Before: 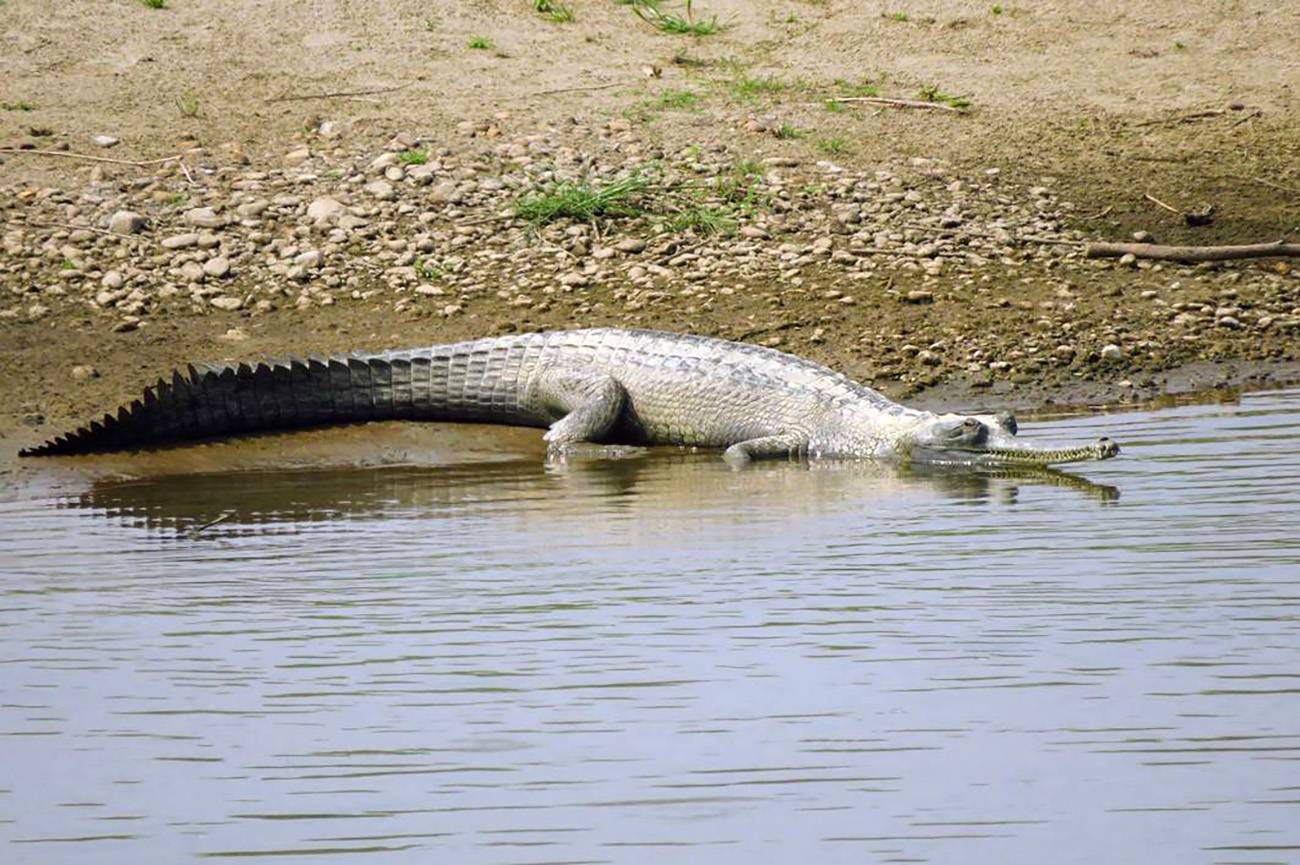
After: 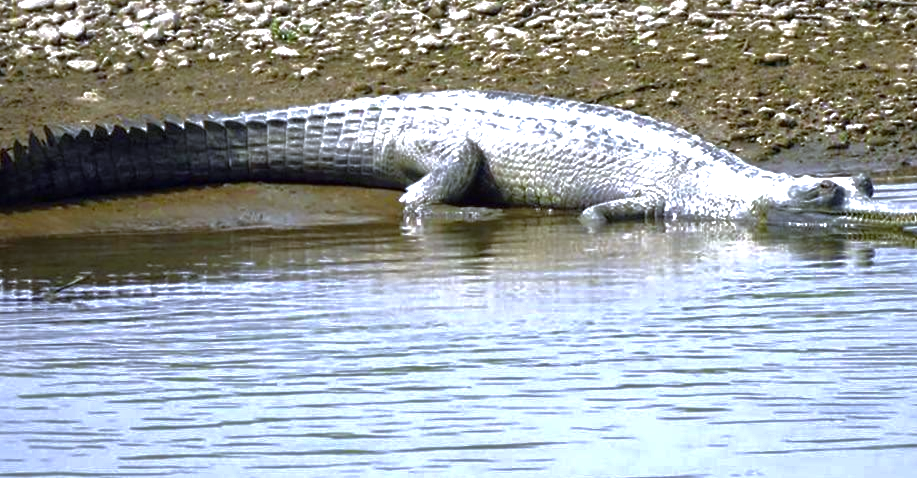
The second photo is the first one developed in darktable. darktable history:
crop: left 11.123%, top 27.61%, right 18.3%, bottom 17.034%
base curve: curves: ch0 [(0, 0) (0.826, 0.587) (1, 1)]
exposure: black level correction 0, exposure 0.7 EV, compensate exposure bias true, compensate highlight preservation false
white balance: red 0.948, green 1.02, blue 1.176
